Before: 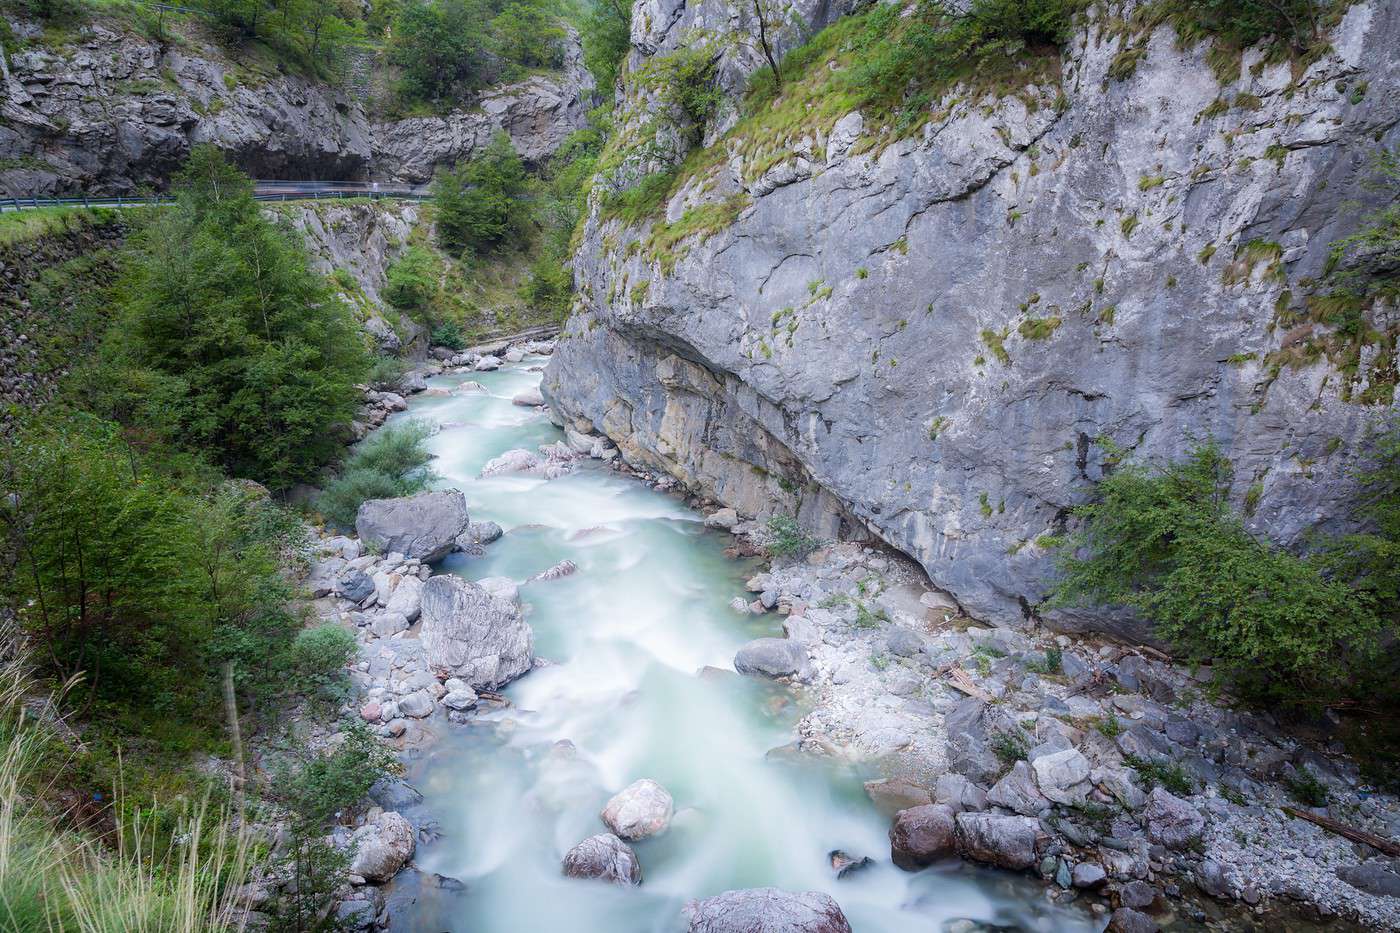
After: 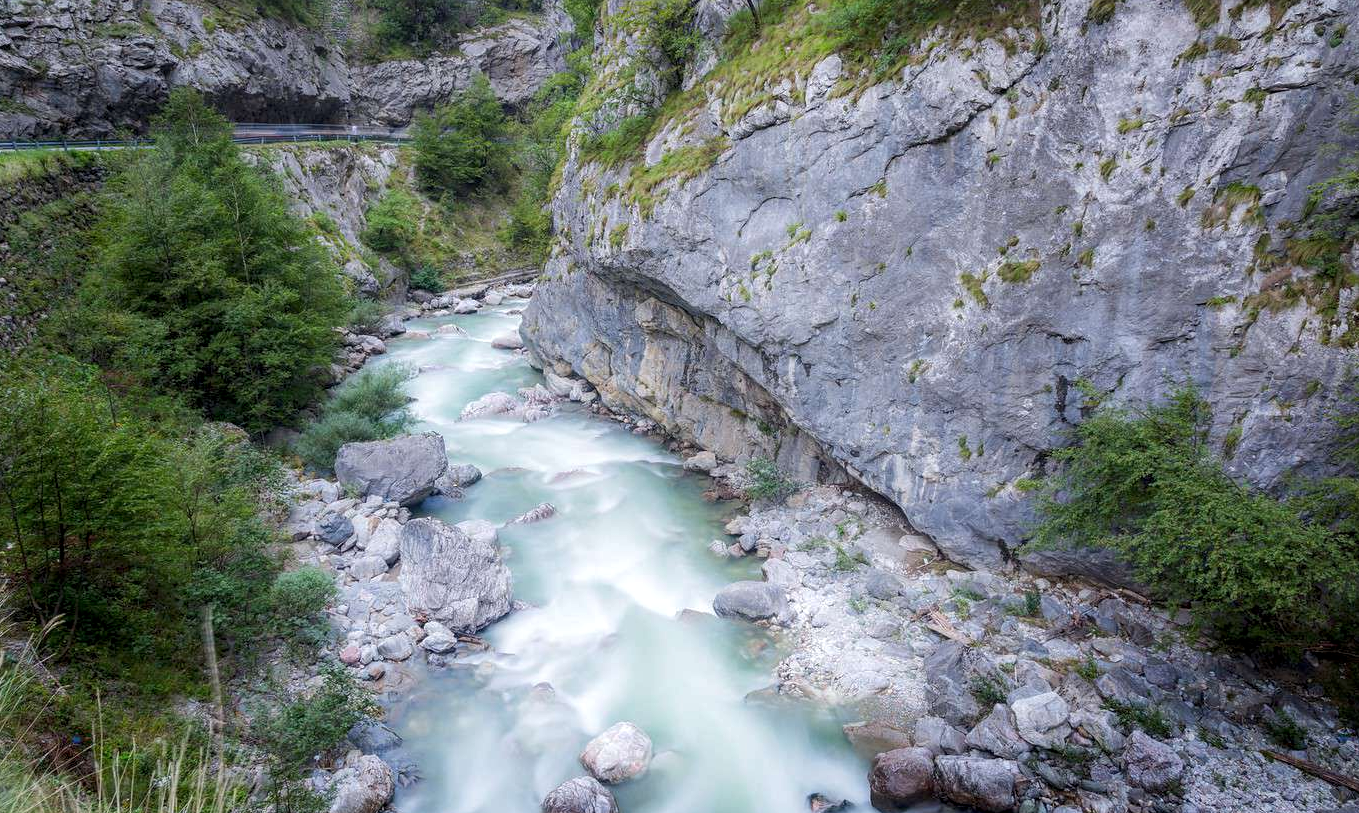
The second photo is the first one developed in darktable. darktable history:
crop: left 1.507%, top 6.147%, right 1.379%, bottom 6.637%
local contrast: highlights 100%, shadows 100%, detail 131%, midtone range 0.2
white balance: emerald 1
